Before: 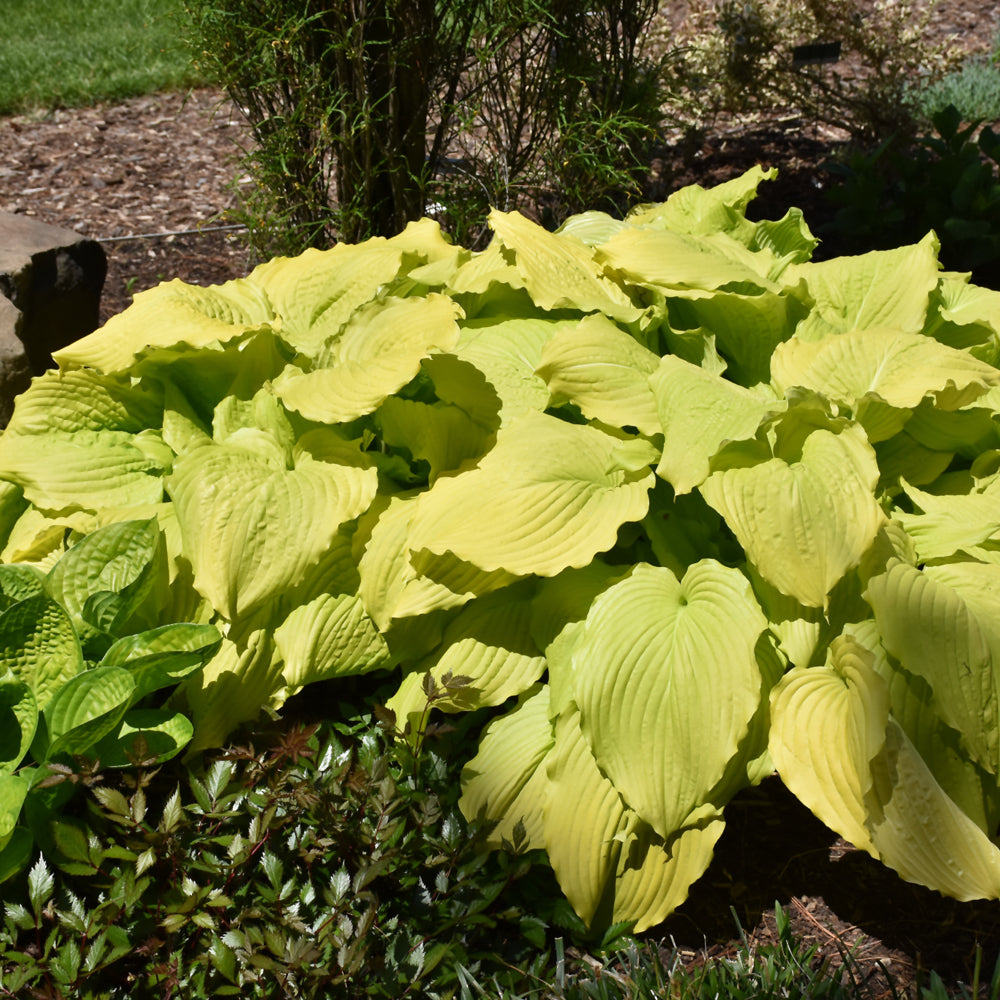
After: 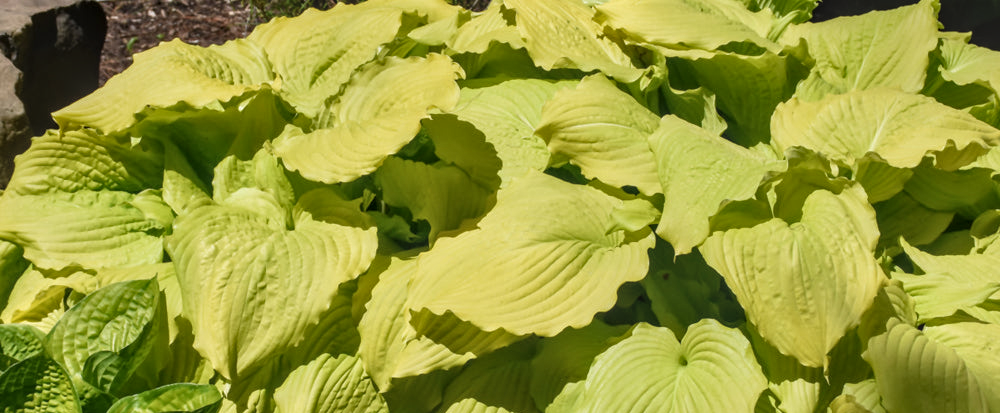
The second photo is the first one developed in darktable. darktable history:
crop and rotate: top 24.043%, bottom 34.641%
local contrast: highlights 3%, shadows 5%, detail 133%
exposure: exposure -0.061 EV, compensate highlight preservation false
